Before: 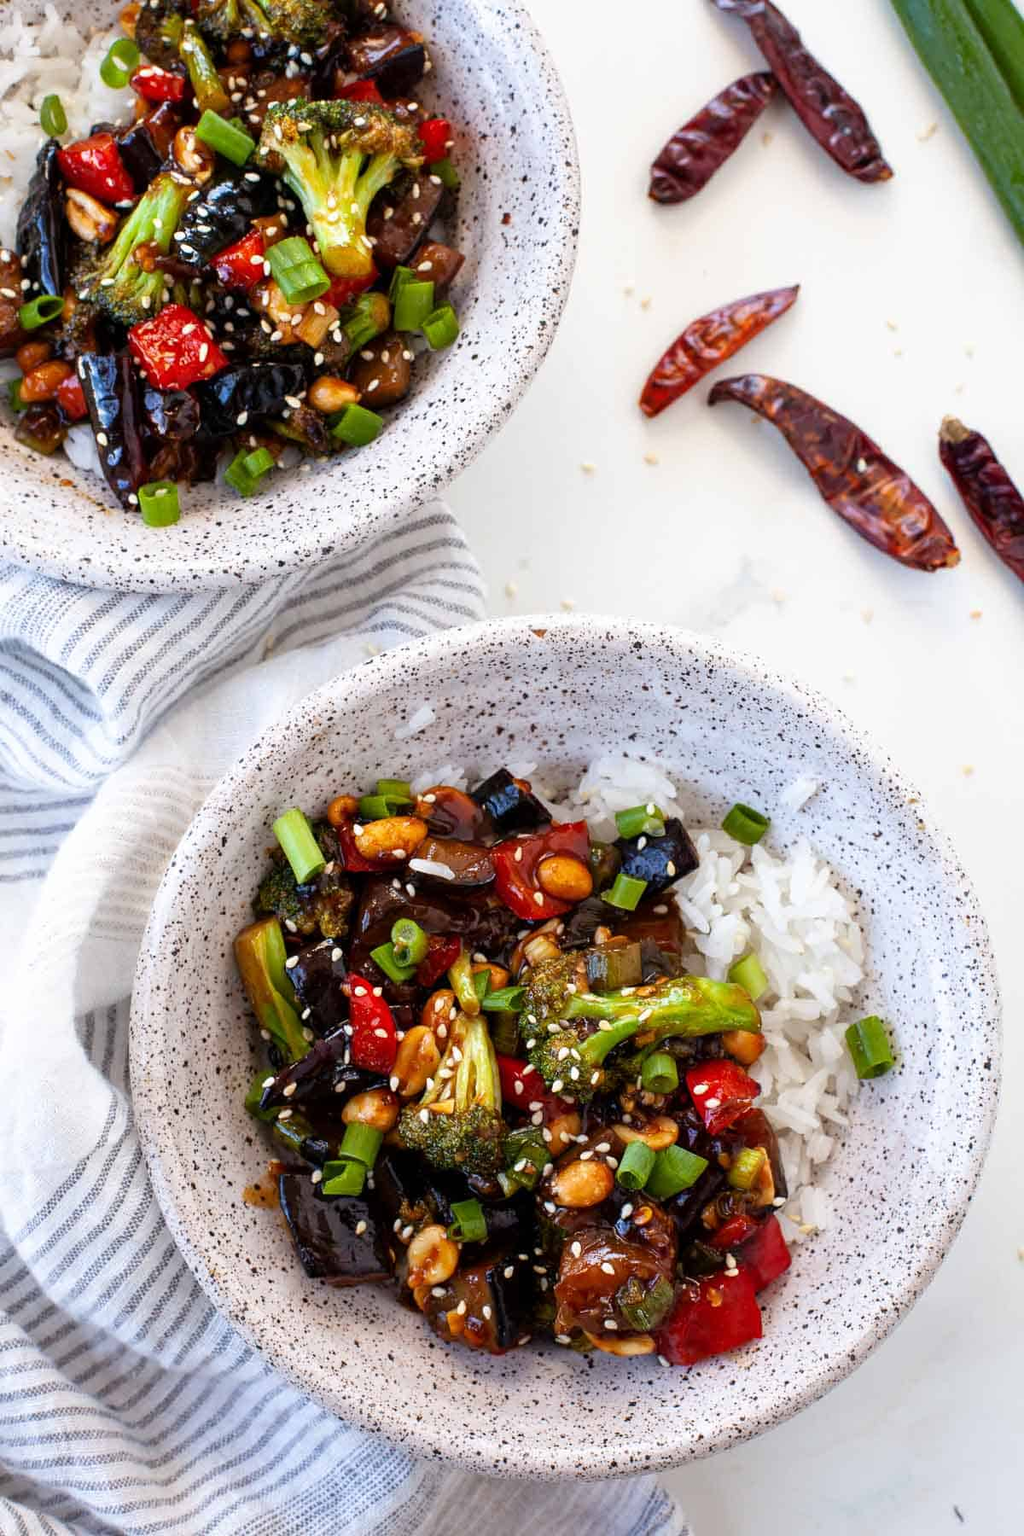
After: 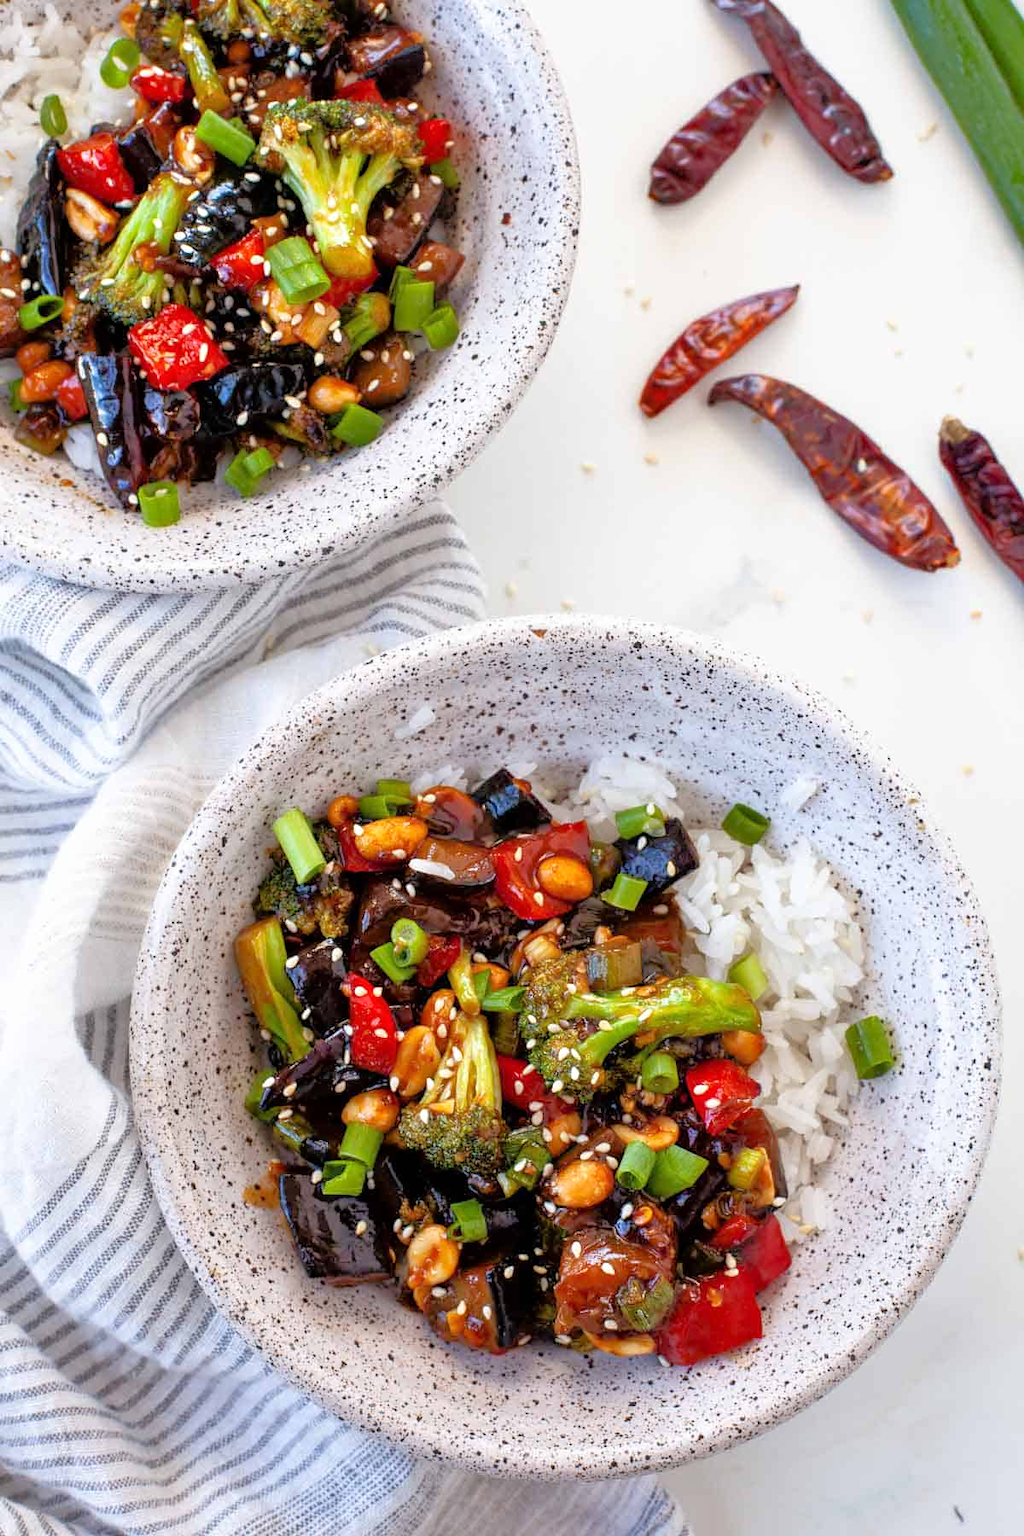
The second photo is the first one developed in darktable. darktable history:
tone equalizer: -7 EV 0.147 EV, -6 EV 0.623 EV, -5 EV 1.15 EV, -4 EV 1.32 EV, -3 EV 1.12 EV, -2 EV 0.6 EV, -1 EV 0.166 EV
